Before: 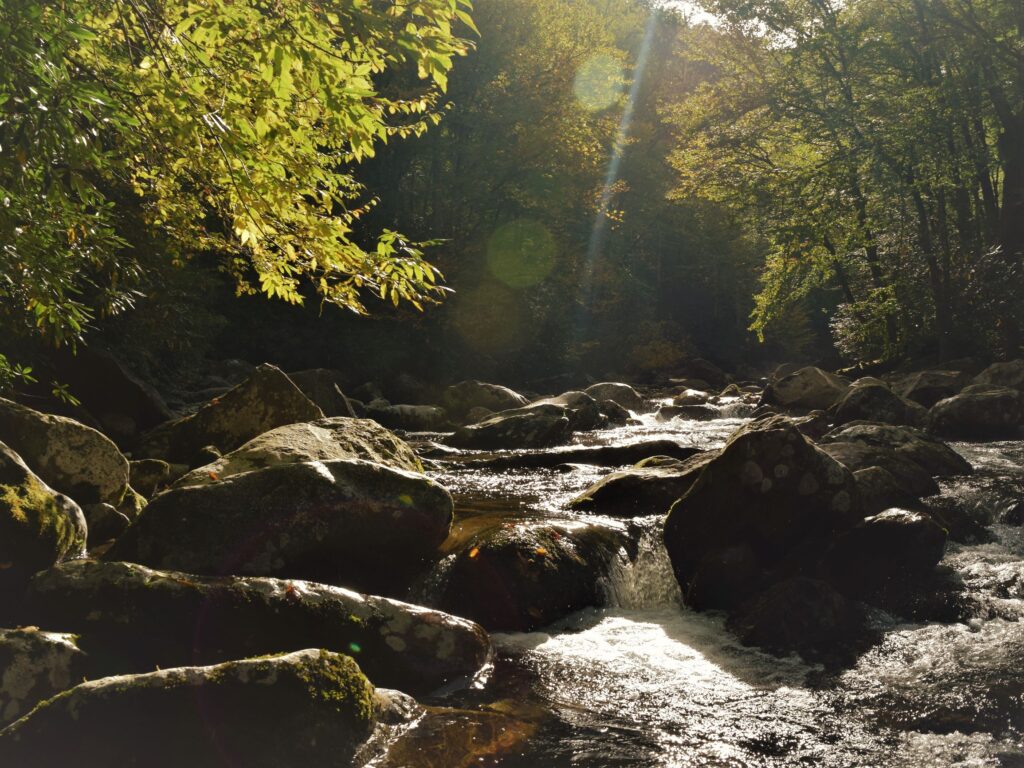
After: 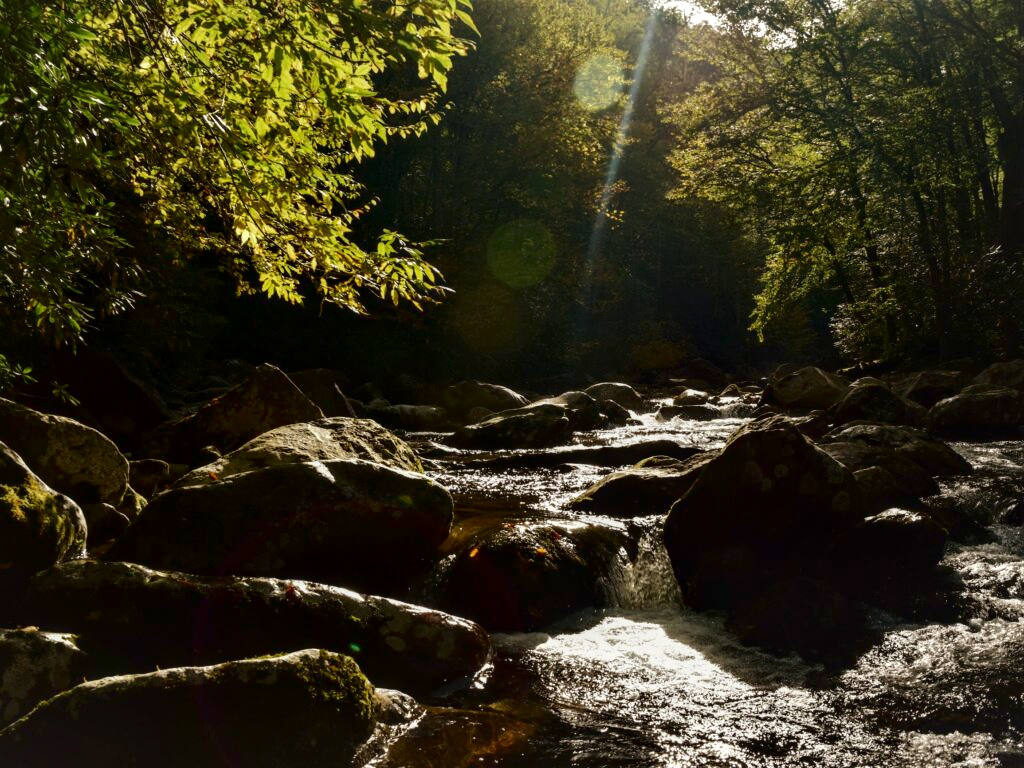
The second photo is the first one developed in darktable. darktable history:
local contrast: detail 130%
contrast brightness saturation: contrast 0.19, brightness -0.24, saturation 0.11
